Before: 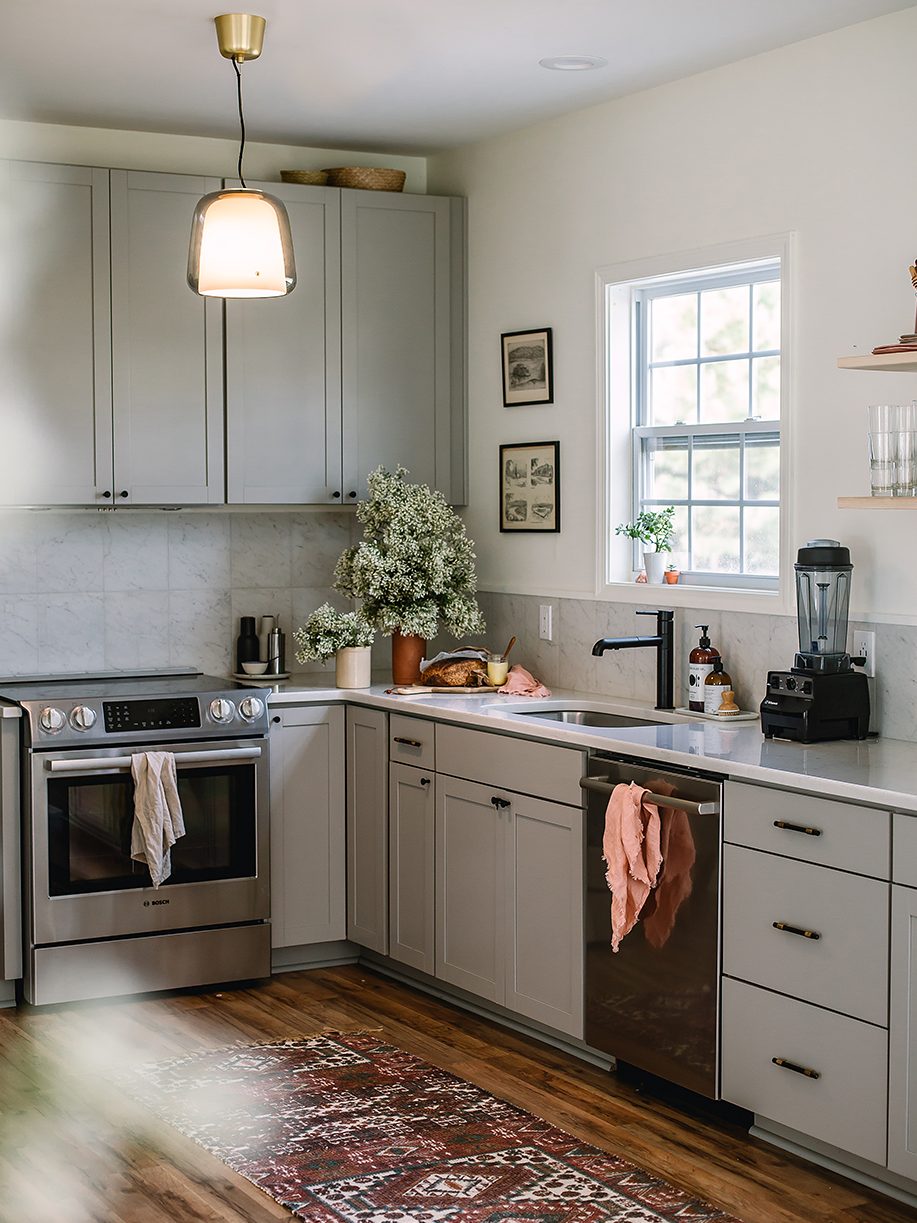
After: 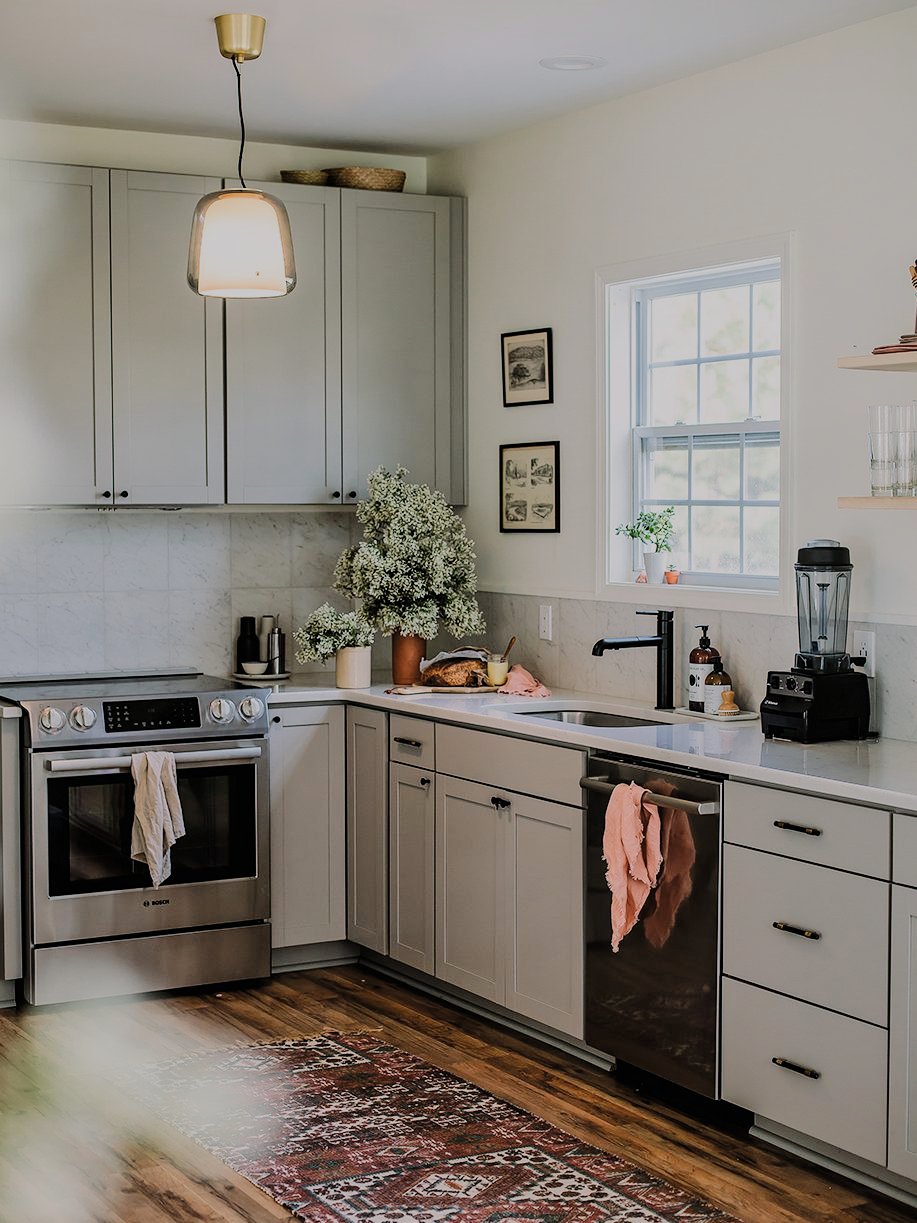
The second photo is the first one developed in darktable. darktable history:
tone equalizer: -8 EV 0.283 EV, -7 EV 0.394 EV, -6 EV 0.389 EV, -5 EV 0.212 EV, -3 EV -0.269 EV, -2 EV -0.423 EV, -1 EV -0.42 EV, +0 EV -0.279 EV, edges refinement/feathering 500, mask exposure compensation -1.57 EV, preserve details guided filter
tone curve: curves: ch0 [(0, 0) (0.058, 0.027) (0.214, 0.183) (0.295, 0.288) (0.48, 0.541) (0.658, 0.703) (0.741, 0.775) (0.844, 0.866) (0.986, 0.957)]; ch1 [(0, 0) (0.172, 0.123) (0.312, 0.296) (0.437, 0.429) (0.471, 0.469) (0.502, 0.5) (0.513, 0.515) (0.572, 0.603) (0.617, 0.653) (0.68, 0.724) (0.889, 0.924) (1, 1)]; ch2 [(0, 0) (0.411, 0.424) (0.489, 0.49) (0.502, 0.5) (0.512, 0.524) (0.549, 0.578) (0.604, 0.628) (0.709, 0.748) (1, 1)], color space Lab, linked channels, preserve colors none
filmic rgb: black relative exposure -7.65 EV, white relative exposure 4.56 EV, hardness 3.61, color science v5 (2021), contrast in shadows safe, contrast in highlights safe
